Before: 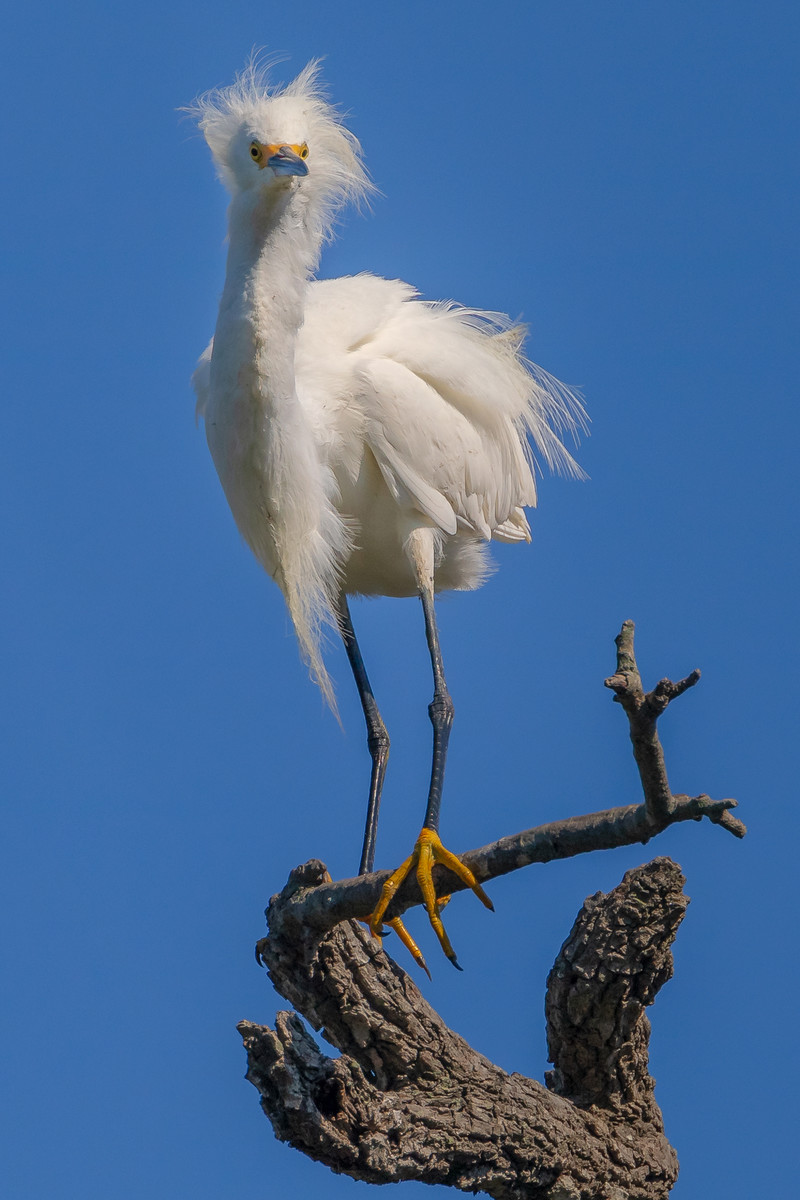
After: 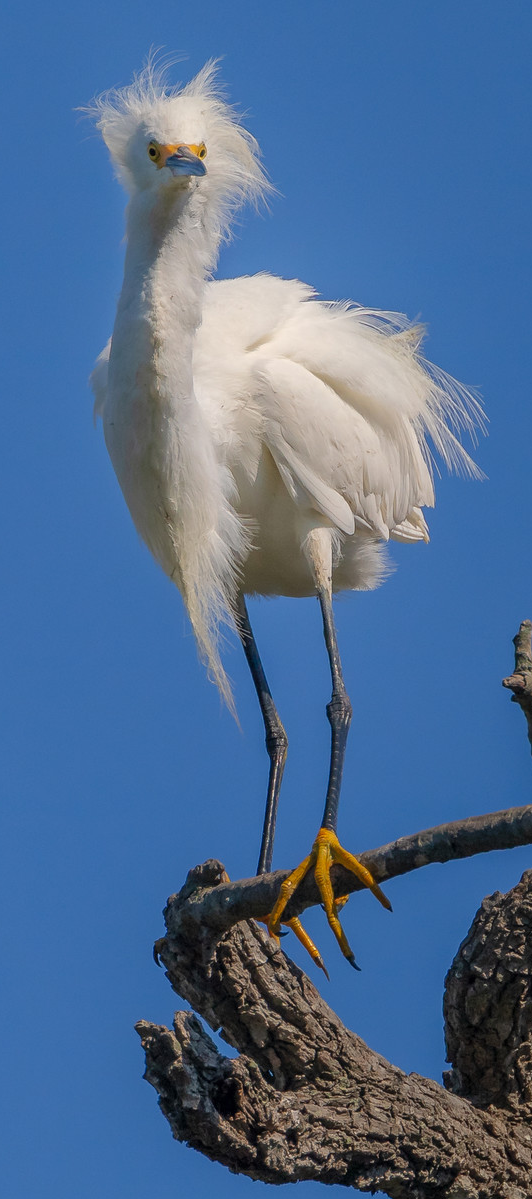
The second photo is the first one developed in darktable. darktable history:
crop and rotate: left 12.752%, right 20.672%
